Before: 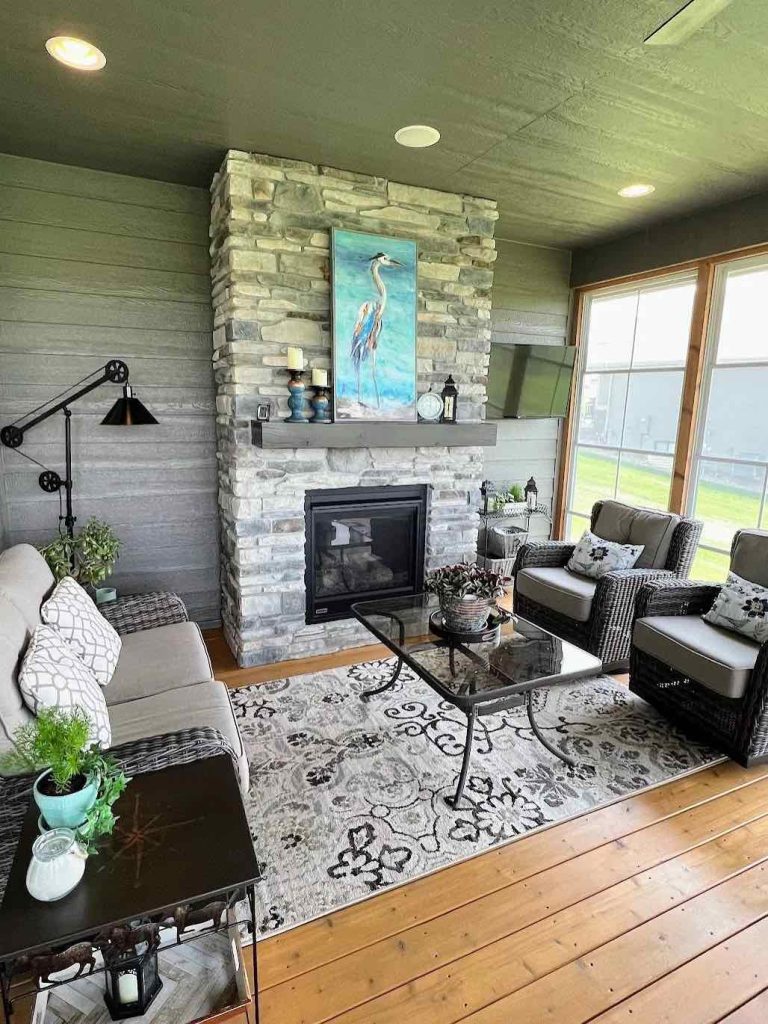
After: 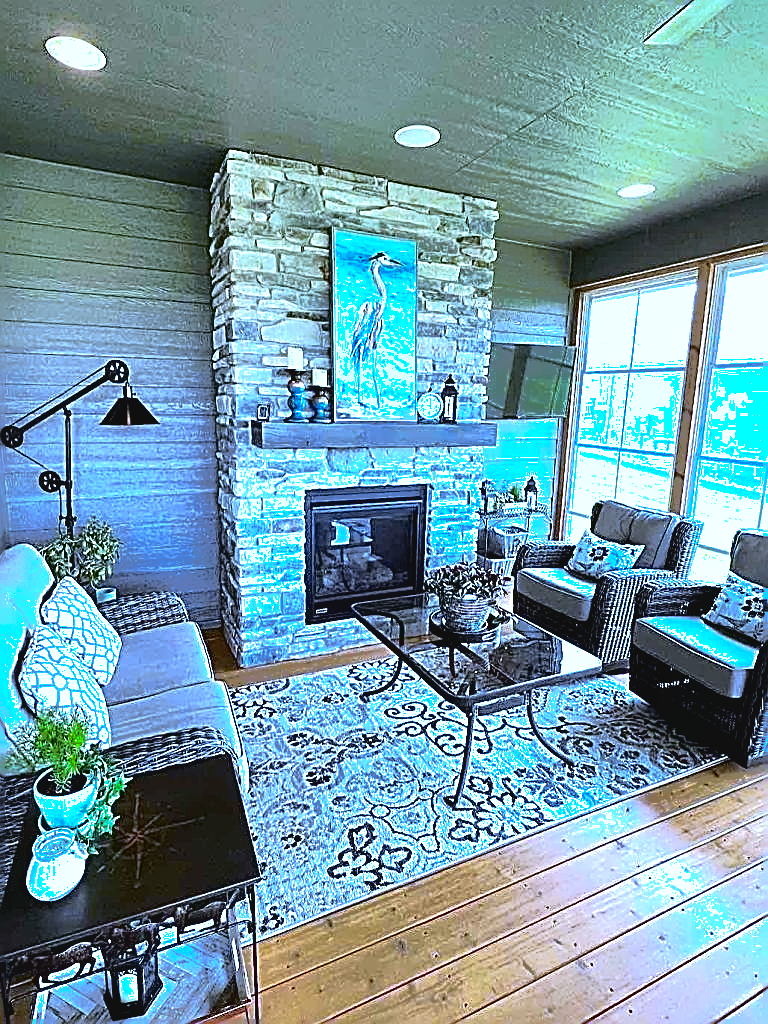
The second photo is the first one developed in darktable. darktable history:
white balance: red 0.871, blue 1.249
color calibration: illuminant as shot in camera, x 0.37, y 0.382, temperature 4313.32 K
tone curve: curves: ch0 [(0, 0.038) (0.193, 0.212) (0.461, 0.502) (0.629, 0.731) (0.838, 0.916) (1, 0.967)]; ch1 [(0, 0) (0.35, 0.356) (0.45, 0.453) (0.504, 0.503) (0.532, 0.524) (0.558, 0.559) (0.735, 0.762) (1, 1)]; ch2 [(0, 0) (0.281, 0.266) (0.456, 0.469) (0.5, 0.5) (0.533, 0.545) (0.606, 0.607) (0.646, 0.654) (1, 1)], color space Lab, independent channels, preserve colors none
tone equalizer: -8 EV -0.417 EV, -7 EV -0.389 EV, -6 EV -0.333 EV, -5 EV -0.222 EV, -3 EV 0.222 EV, -2 EV 0.333 EV, -1 EV 0.389 EV, +0 EV 0.417 EV, edges refinement/feathering 500, mask exposure compensation -1.57 EV, preserve details no
sharpen: amount 2
shadows and highlights: shadows 25, highlights -70
exposure: black level correction 0.005, exposure 0.417 EV, compensate highlight preservation false
